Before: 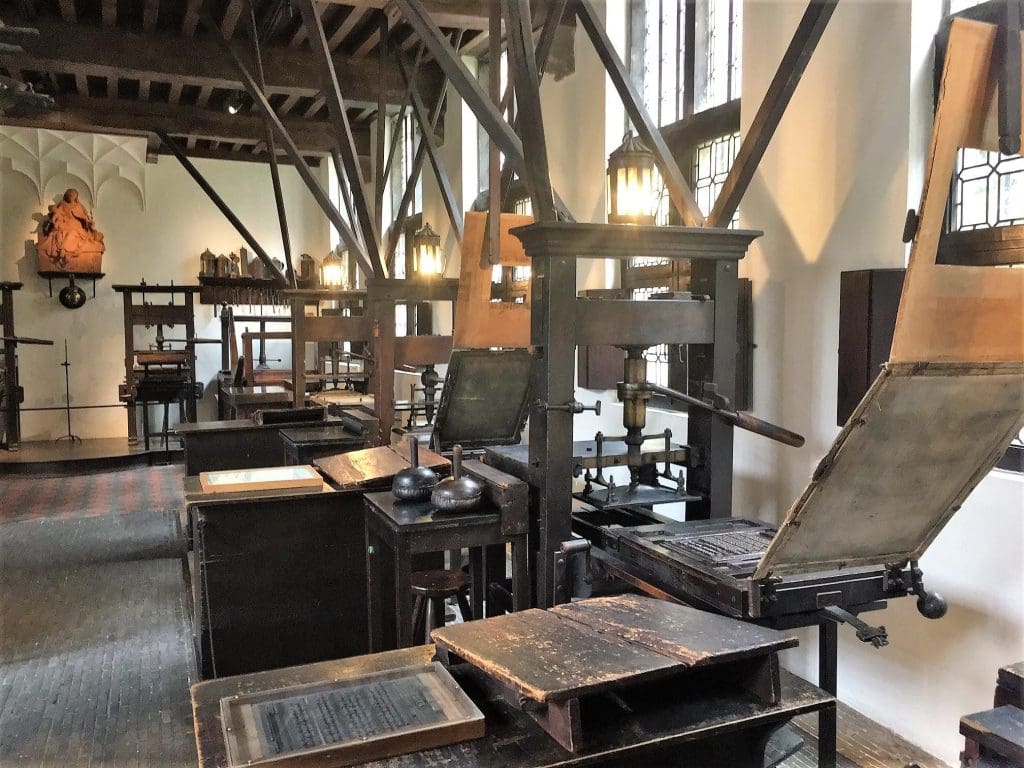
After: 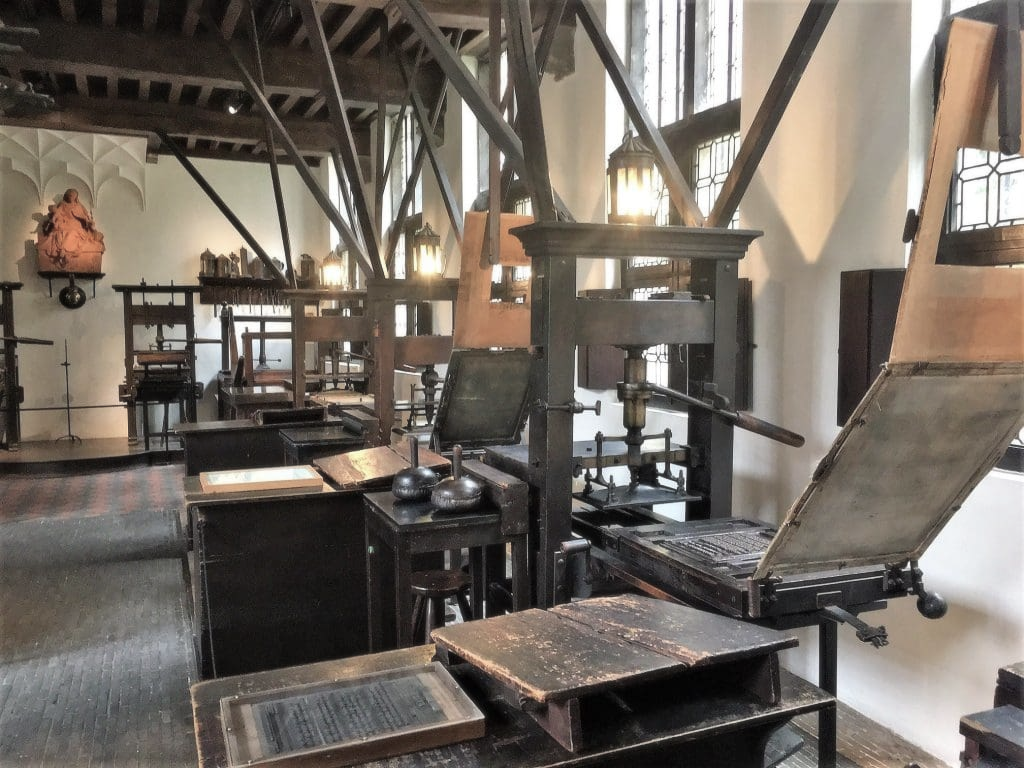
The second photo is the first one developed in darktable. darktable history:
color balance: input saturation 80.07%
soften: size 10%, saturation 50%, brightness 0.2 EV, mix 10%
